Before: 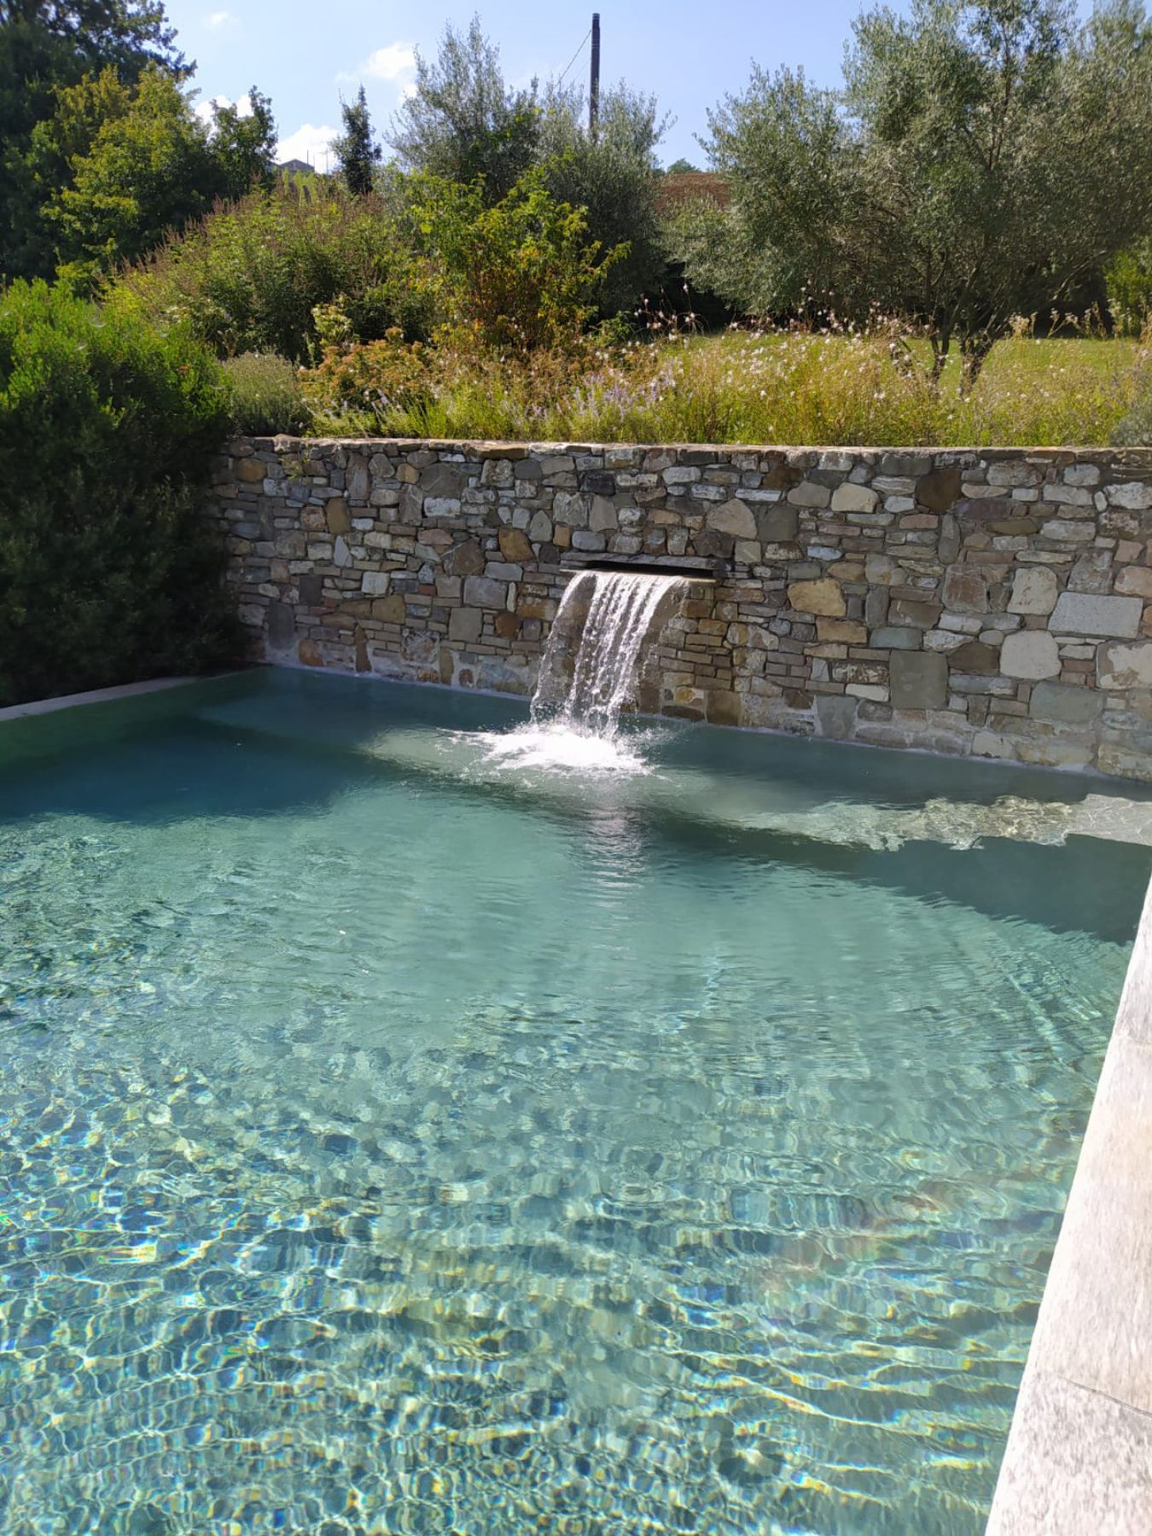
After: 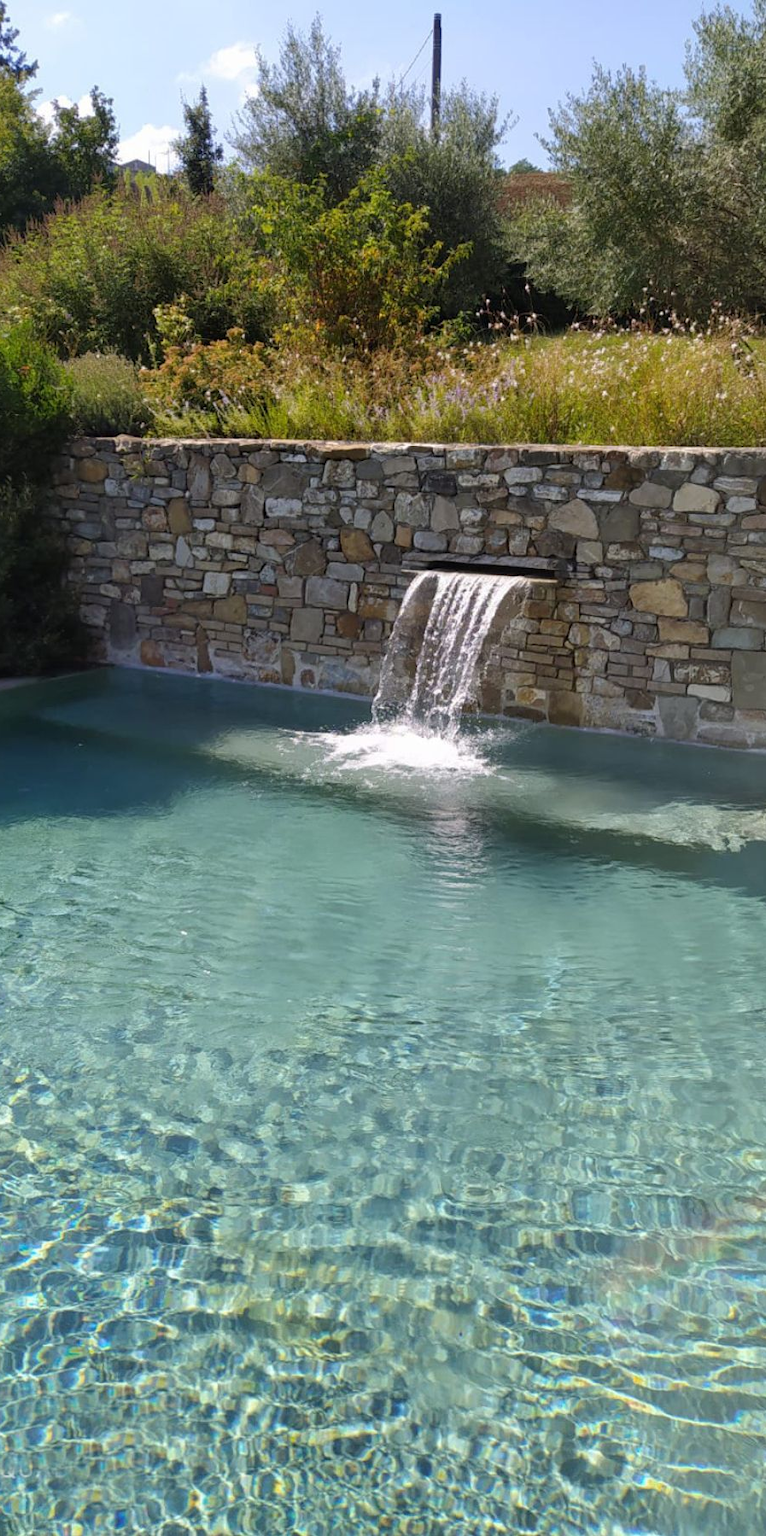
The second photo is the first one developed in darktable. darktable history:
crop and rotate: left 13.785%, right 19.684%
